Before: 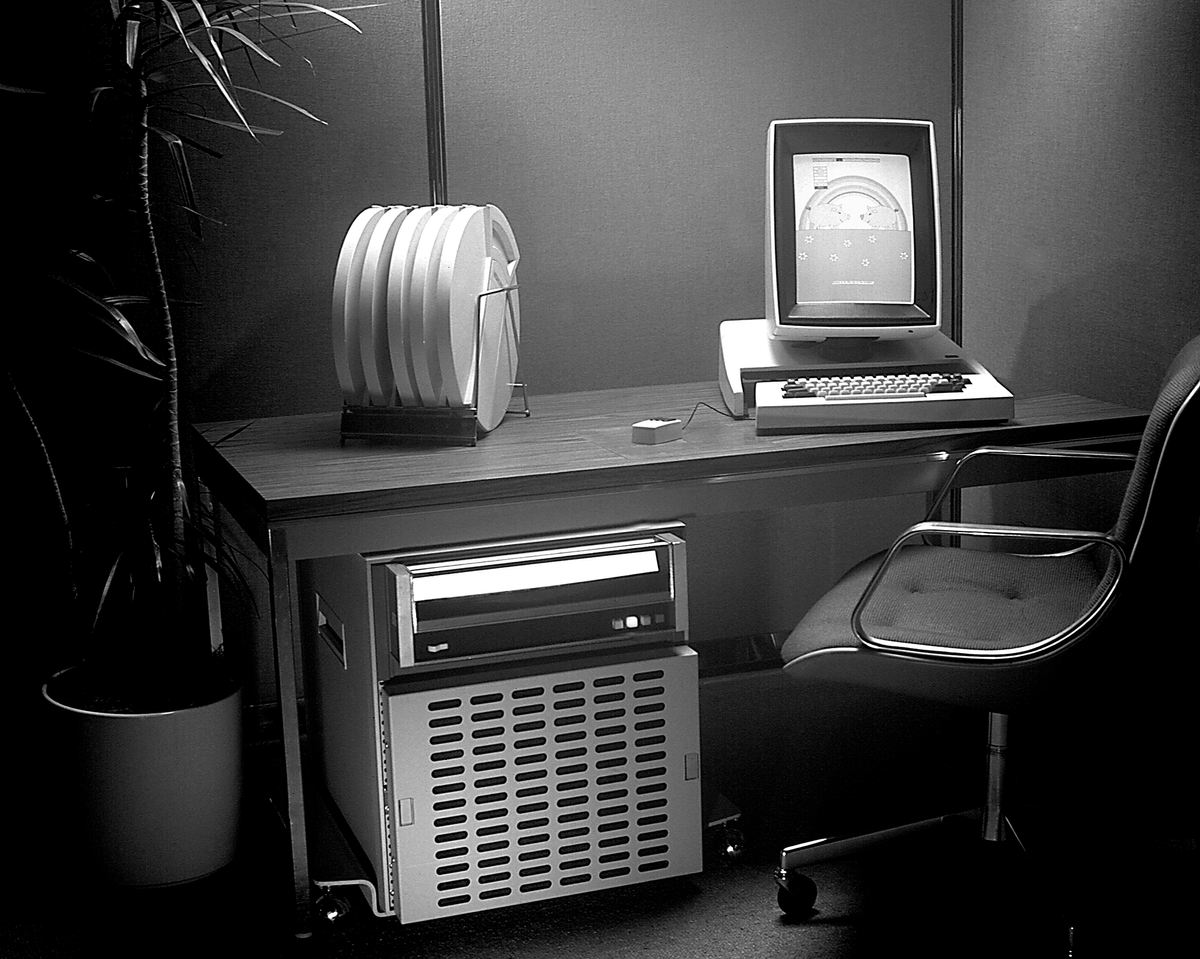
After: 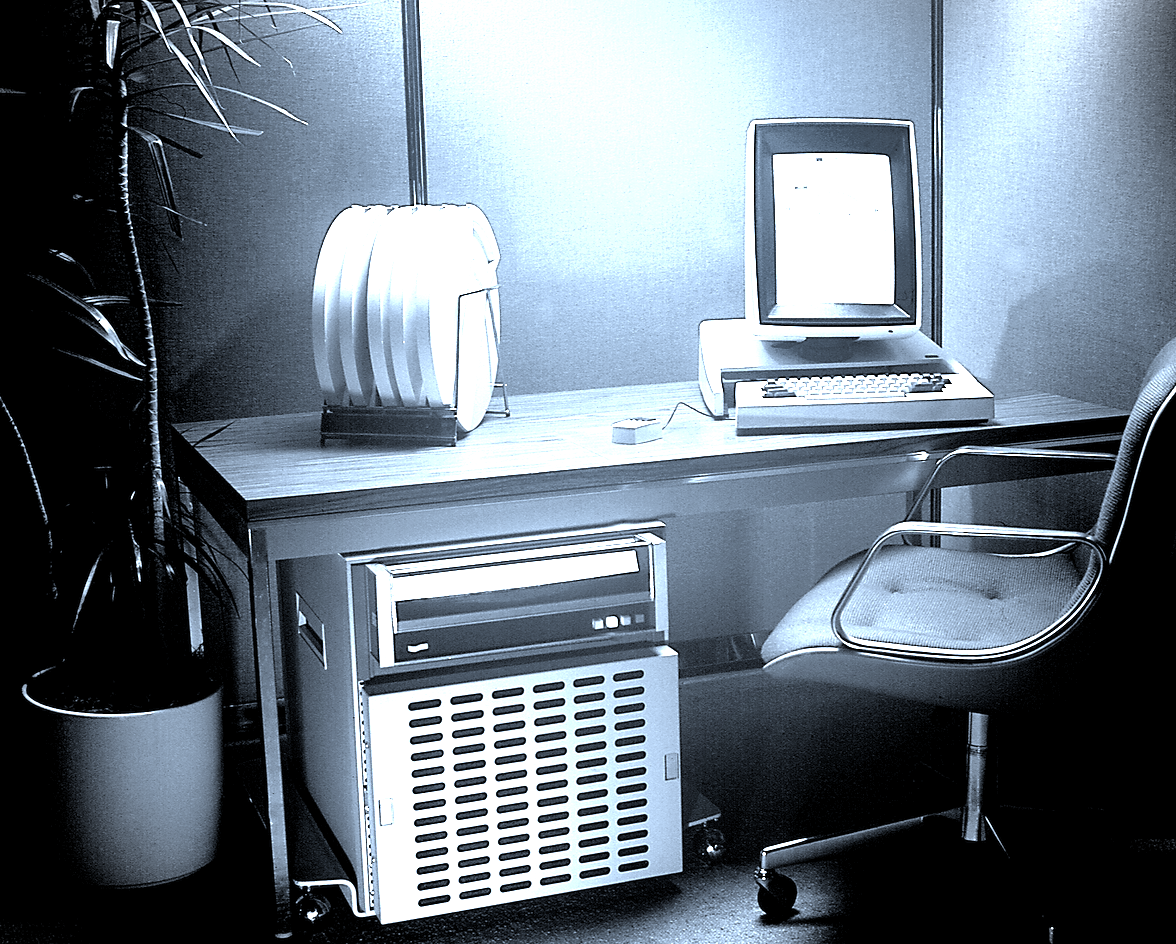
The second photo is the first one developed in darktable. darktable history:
exposure: exposure 2.233 EV, compensate exposure bias true, compensate highlight preservation false
color calibration: output R [1.063, -0.012, -0.003, 0], output G [0, 1.022, 0.021, 0], output B [-0.079, 0.047, 1, 0], illuminant custom, x 0.391, y 0.392, temperature 3866.03 K
crop: left 1.693%, right 0.277%, bottom 1.499%
shadows and highlights: shadows 29.6, highlights -30.36, low approximation 0.01, soften with gaussian
vignetting: fall-off start 99.66%, fall-off radius 71.38%, brightness -0.443, saturation -0.688, width/height ratio 1.178
